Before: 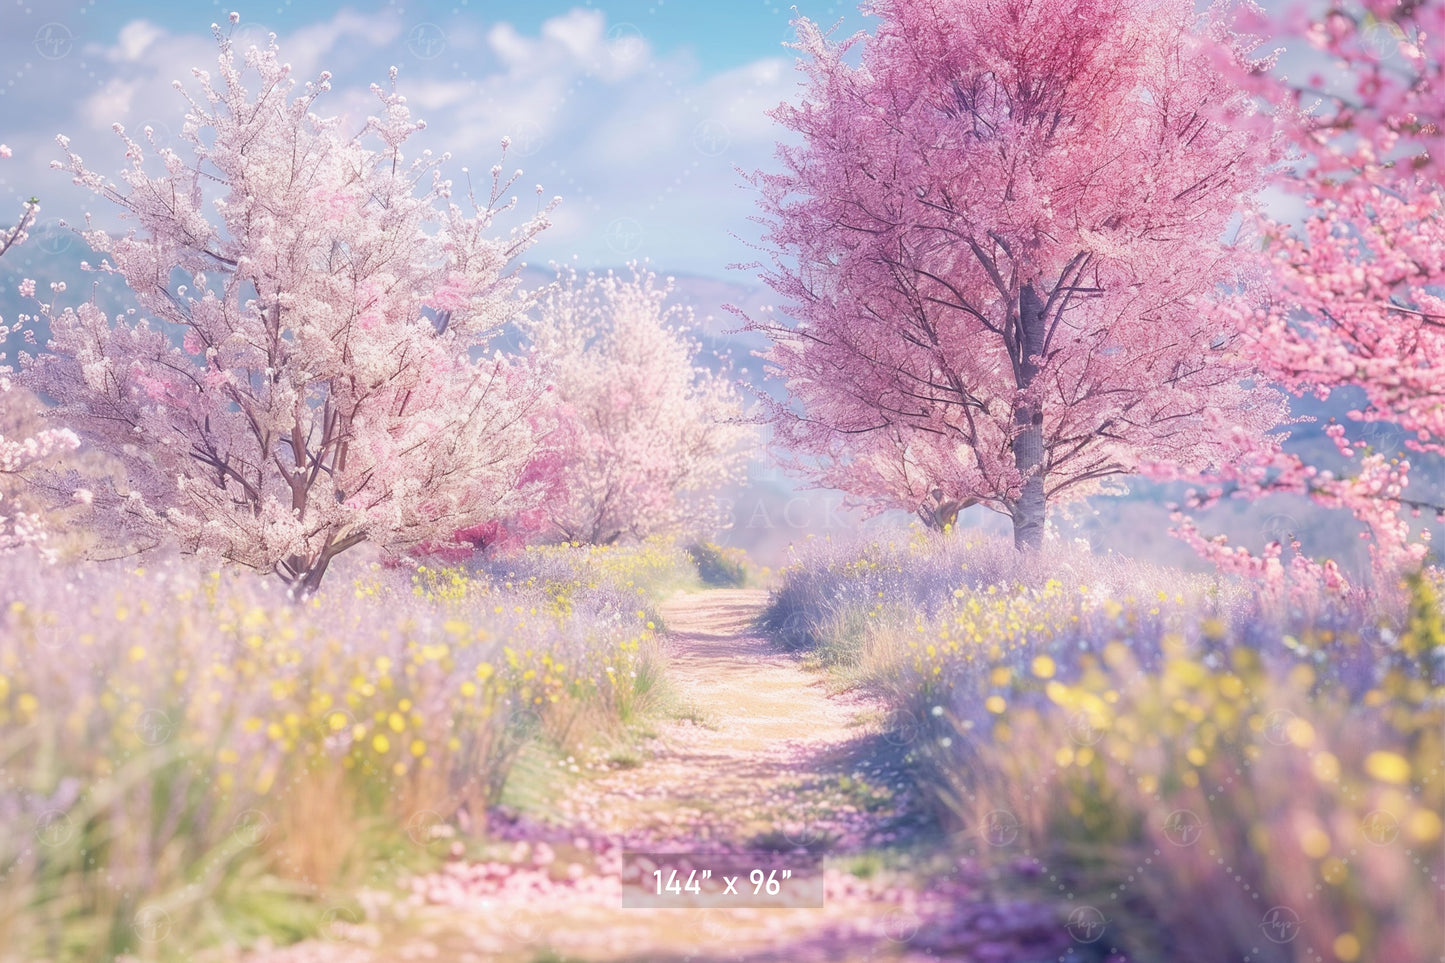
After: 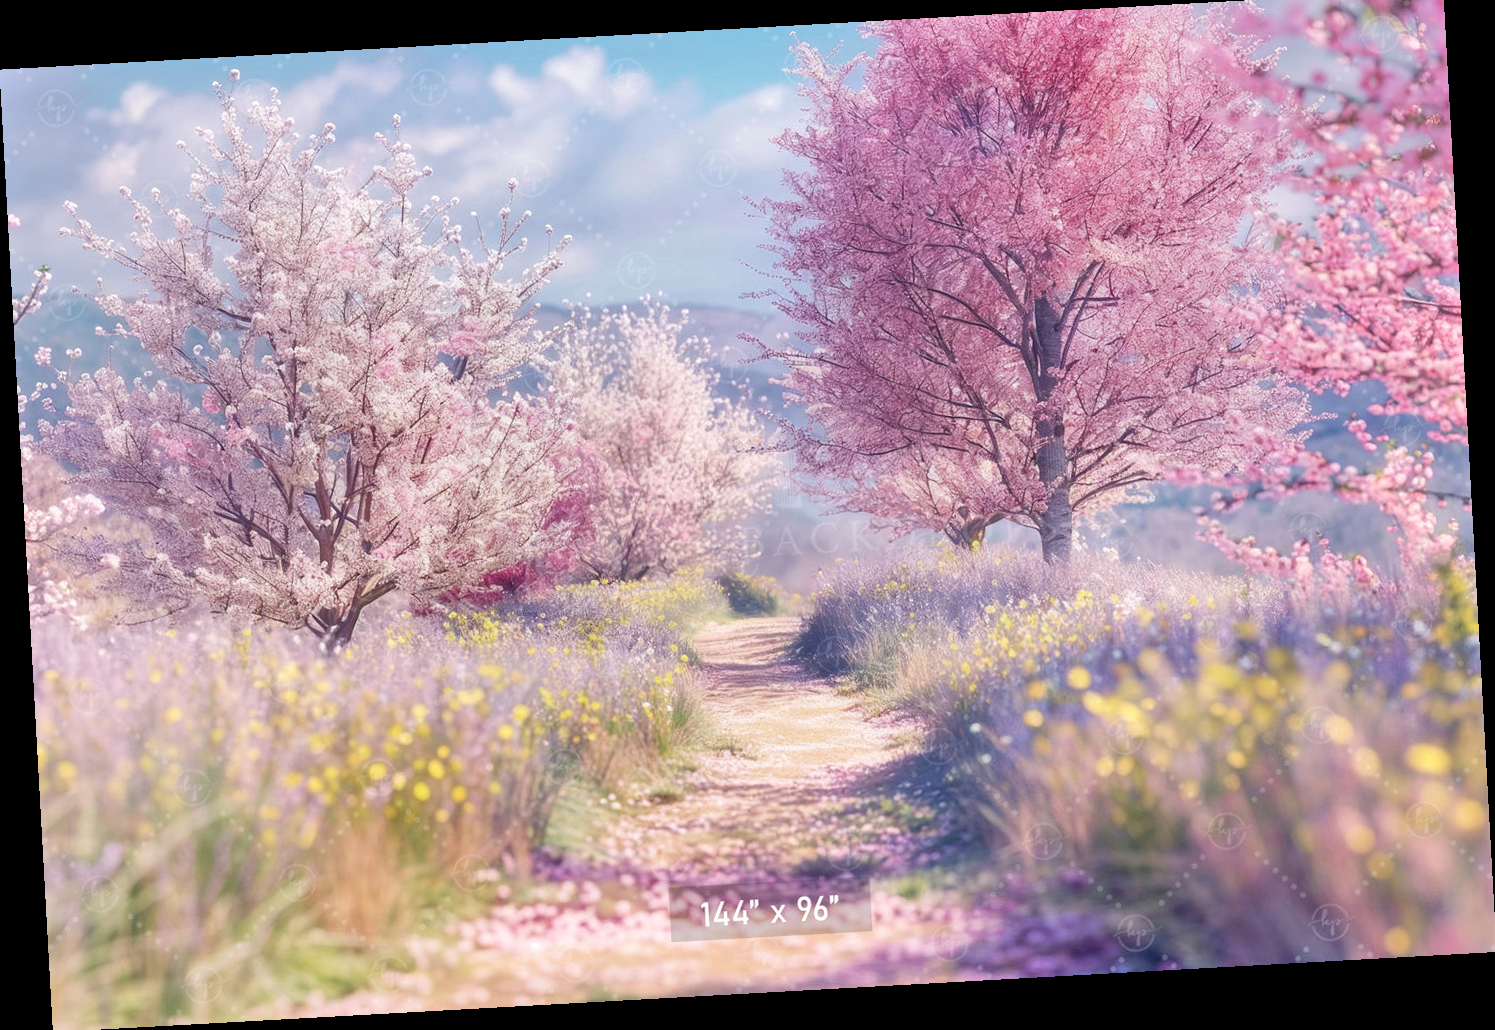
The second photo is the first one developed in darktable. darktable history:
rotate and perspective: rotation -3.18°, automatic cropping off
local contrast: highlights 100%, shadows 100%, detail 120%, midtone range 0.2
shadows and highlights: soften with gaussian
crop: top 1.049%, right 0.001%
